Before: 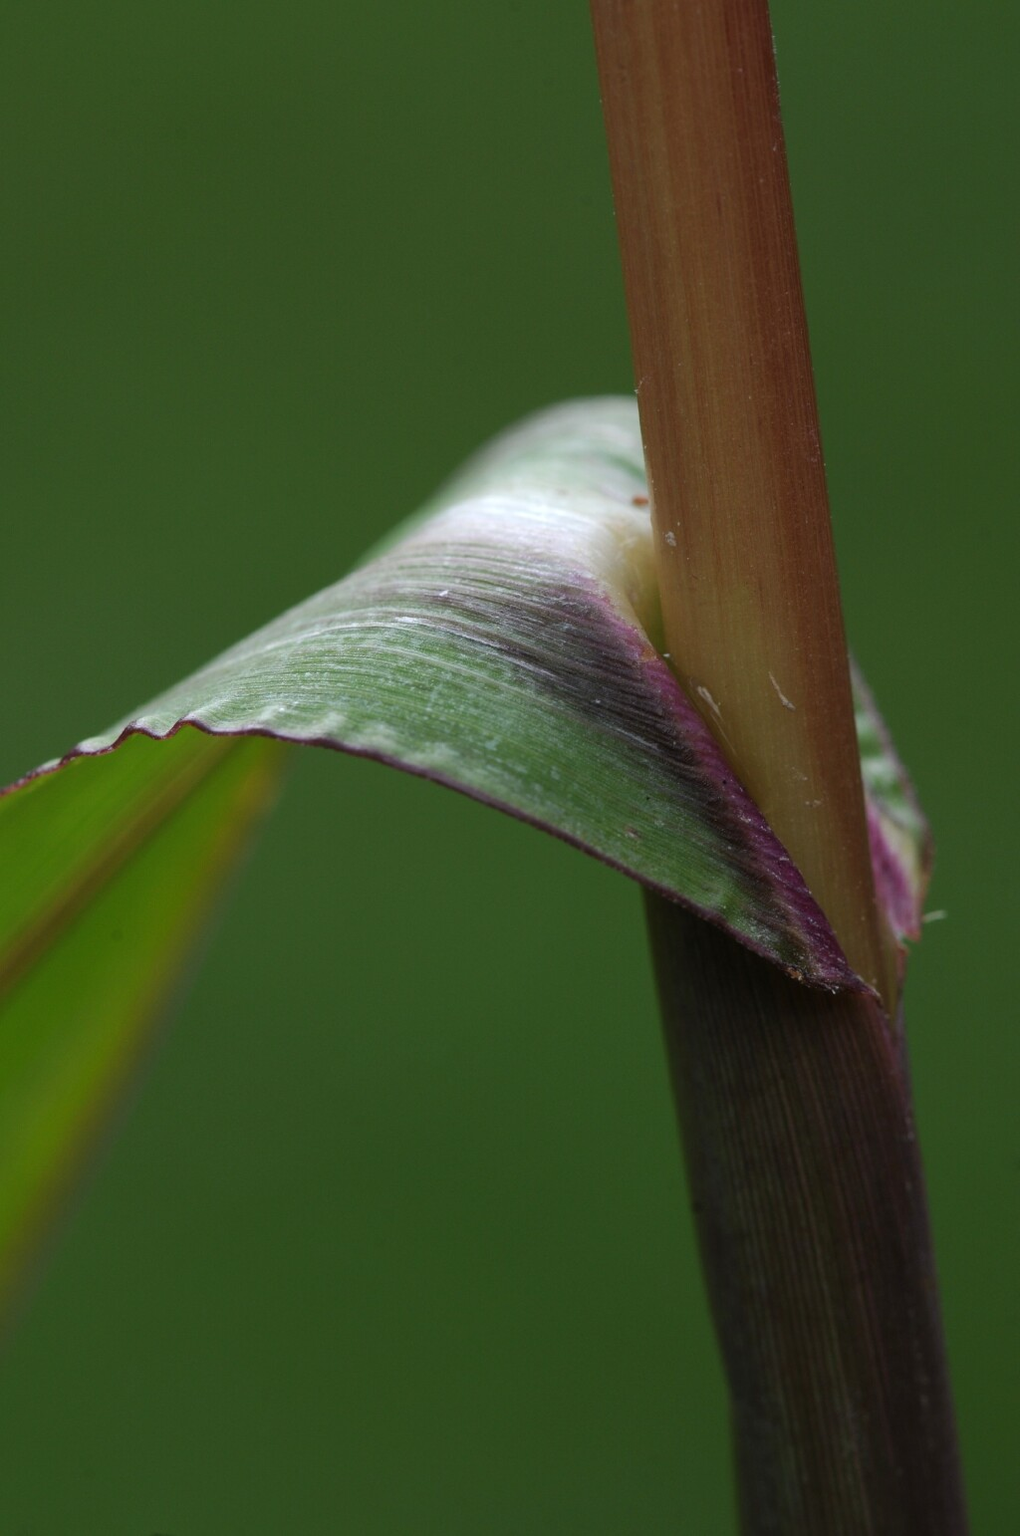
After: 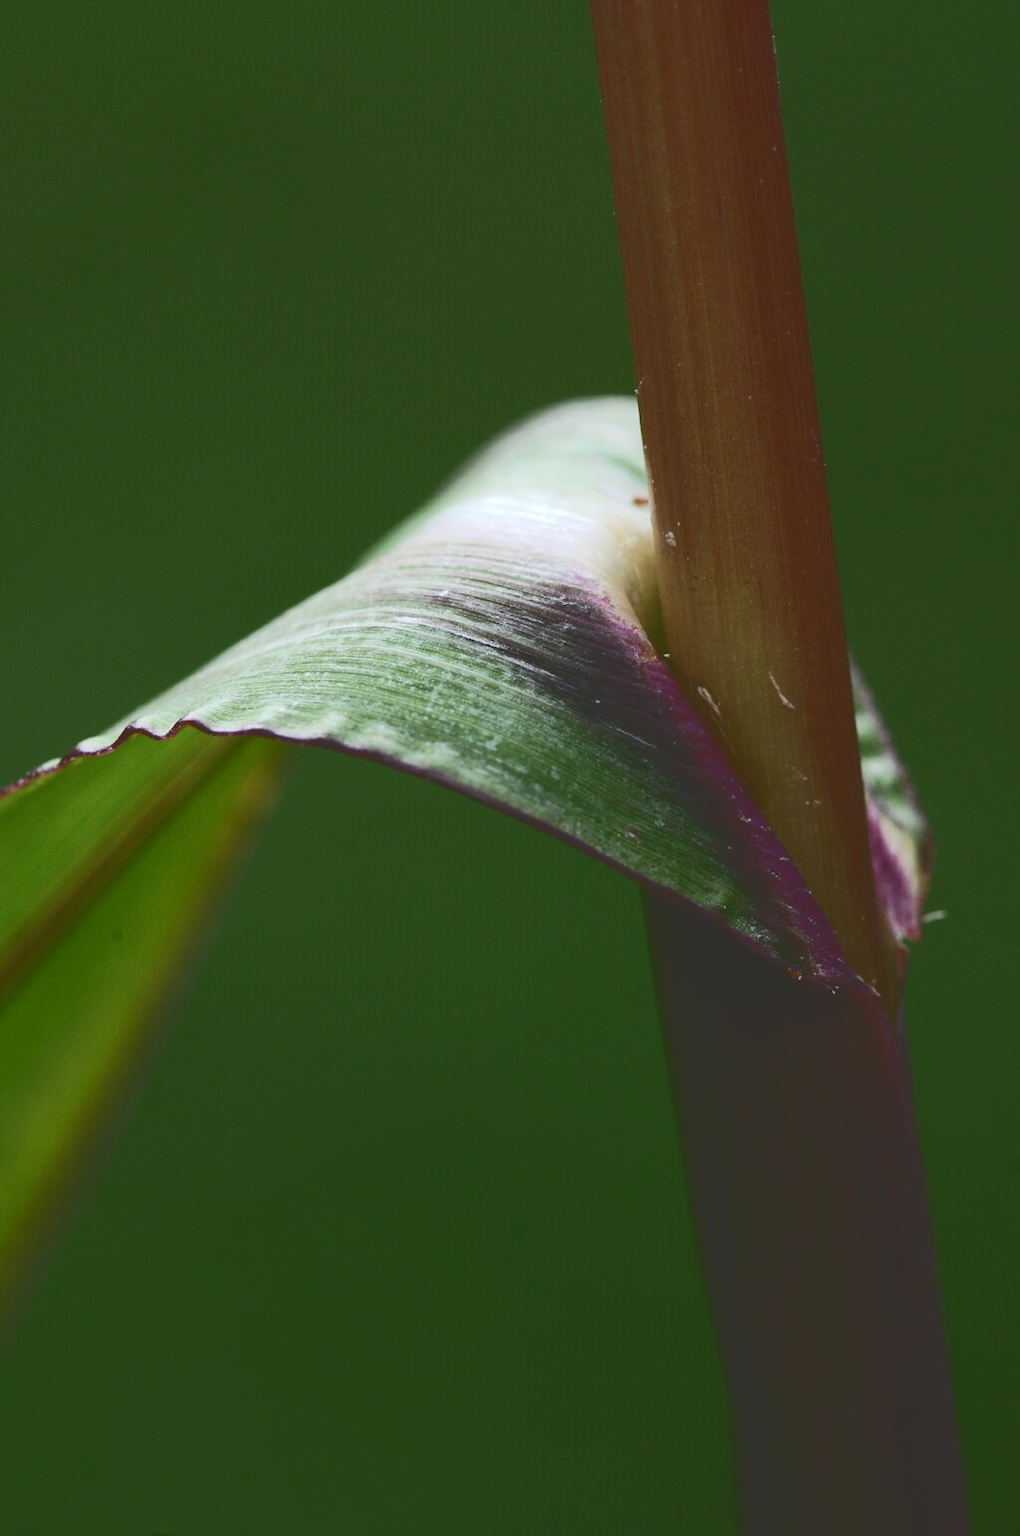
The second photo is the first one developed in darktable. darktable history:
tone curve: curves: ch0 [(0, 0) (0.003, 0.184) (0.011, 0.184) (0.025, 0.189) (0.044, 0.192) (0.069, 0.194) (0.1, 0.2) (0.136, 0.202) (0.177, 0.206) (0.224, 0.214) (0.277, 0.243) (0.335, 0.297) (0.399, 0.39) (0.468, 0.508) (0.543, 0.653) (0.623, 0.754) (0.709, 0.834) (0.801, 0.887) (0.898, 0.925) (1, 1)], color space Lab, independent channels, preserve colors none
